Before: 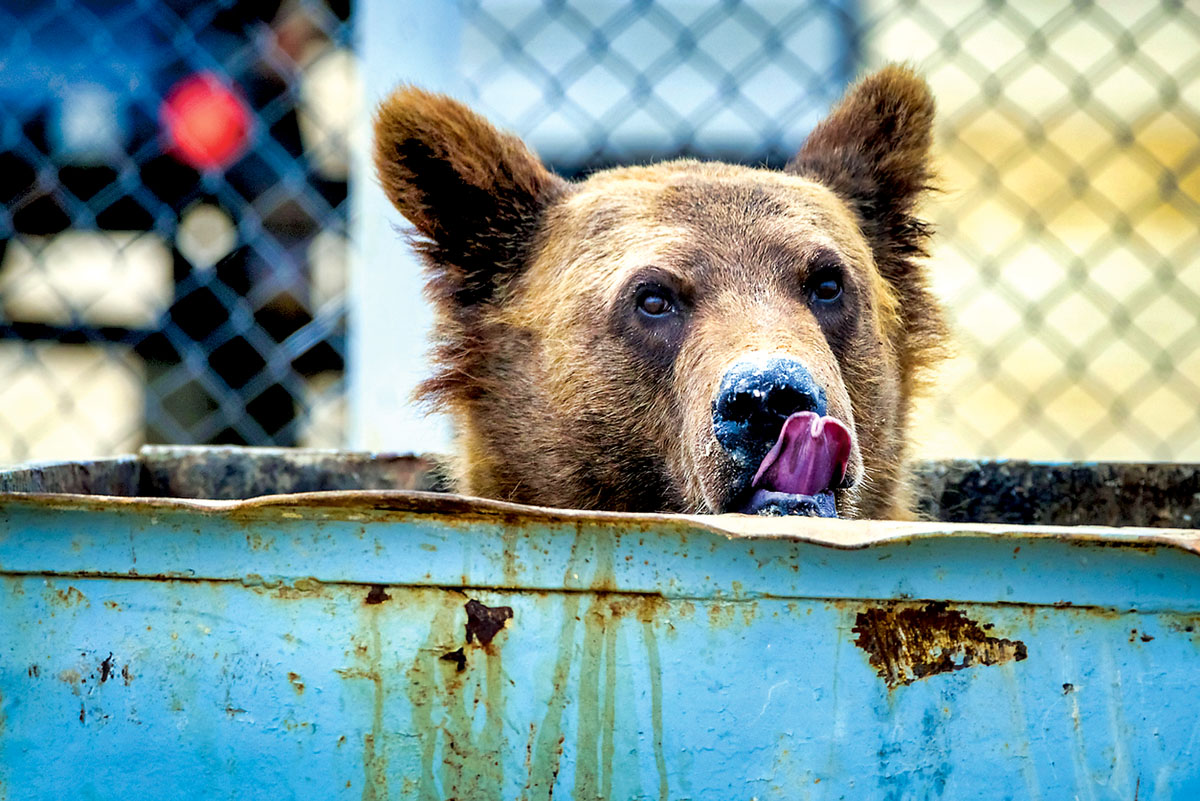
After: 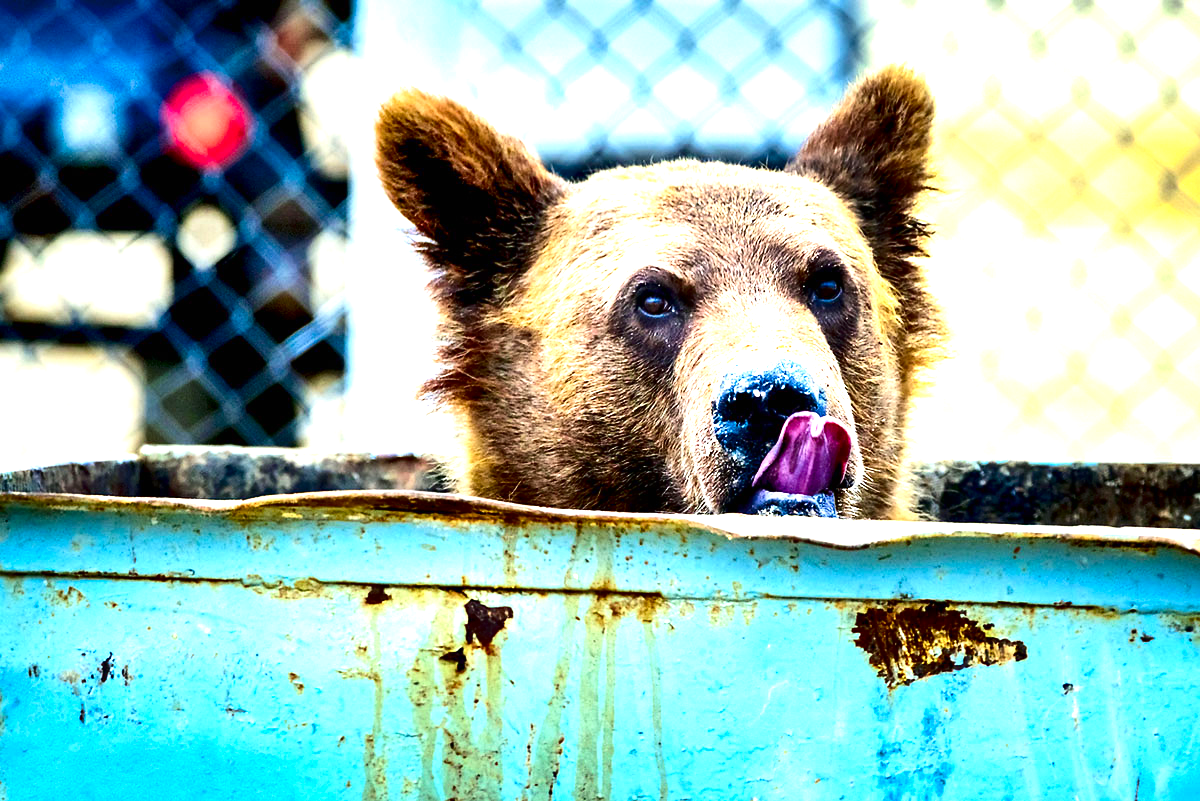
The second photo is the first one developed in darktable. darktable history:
exposure: black level correction -0.002, exposure 1.112 EV, compensate highlight preservation false
contrast brightness saturation: contrast 0.187, brightness -0.238, saturation 0.108
